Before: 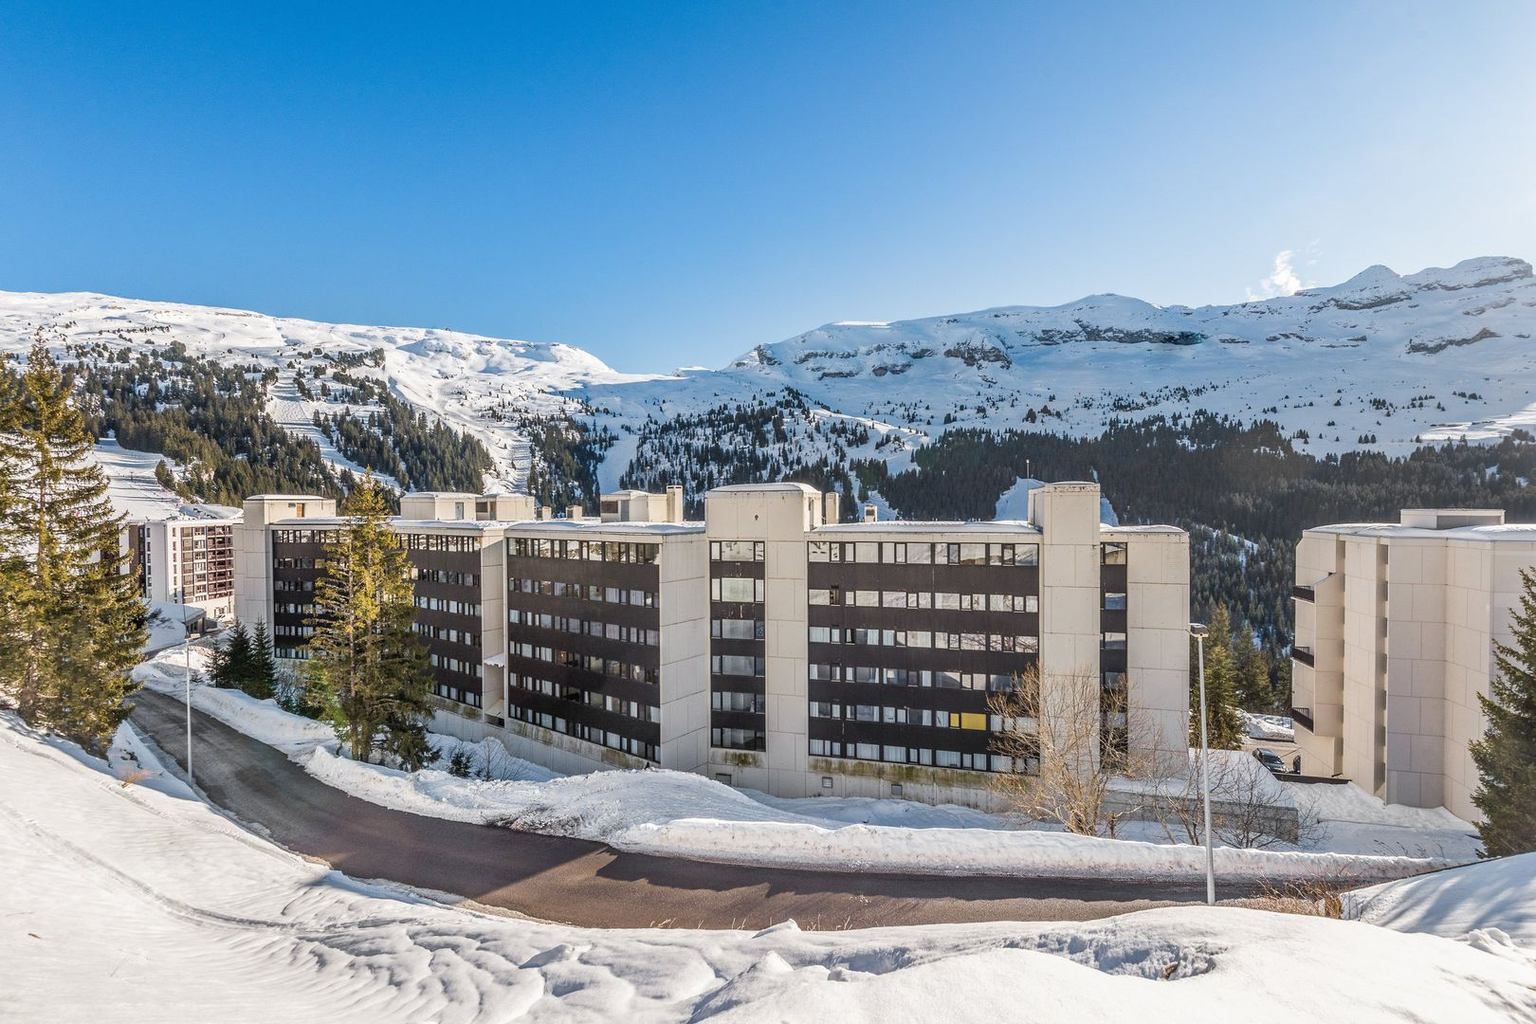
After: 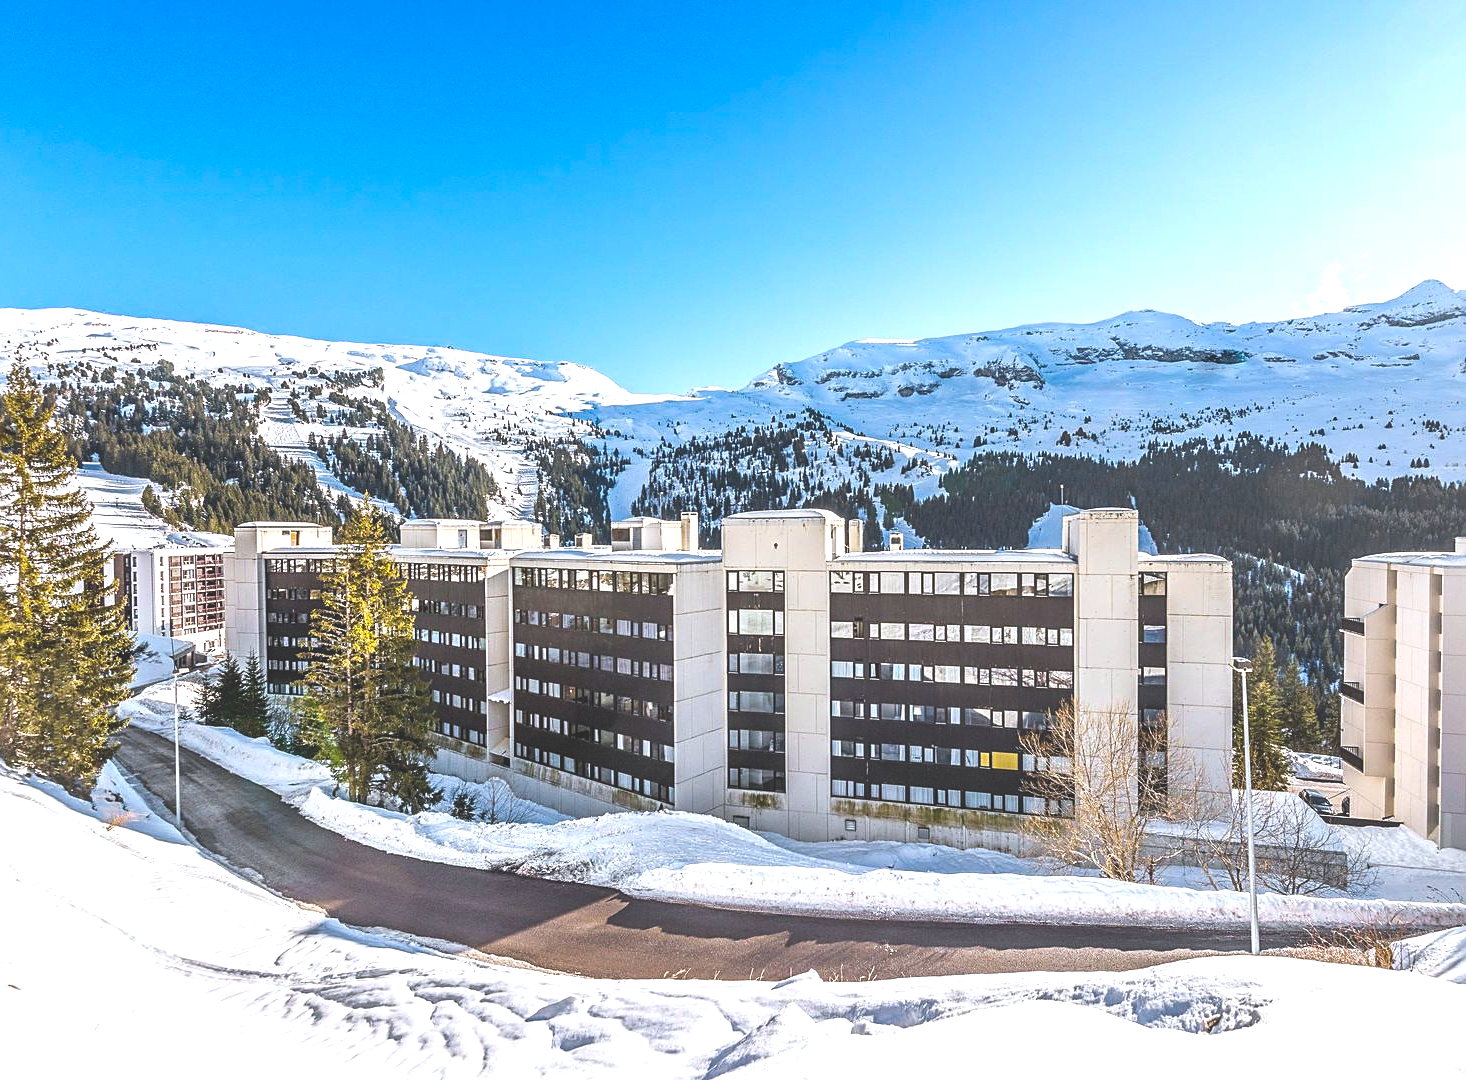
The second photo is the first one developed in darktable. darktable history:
color balance rgb: highlights gain › luminance 16.296%, highlights gain › chroma 2.871%, highlights gain › hue 259.54°, global offset › luminance 1.996%, perceptual saturation grading › global saturation 25.729%, perceptual brilliance grading › global brilliance 10.961%
crop and rotate: left 1.409%, right 8.084%
sharpen: on, module defaults
